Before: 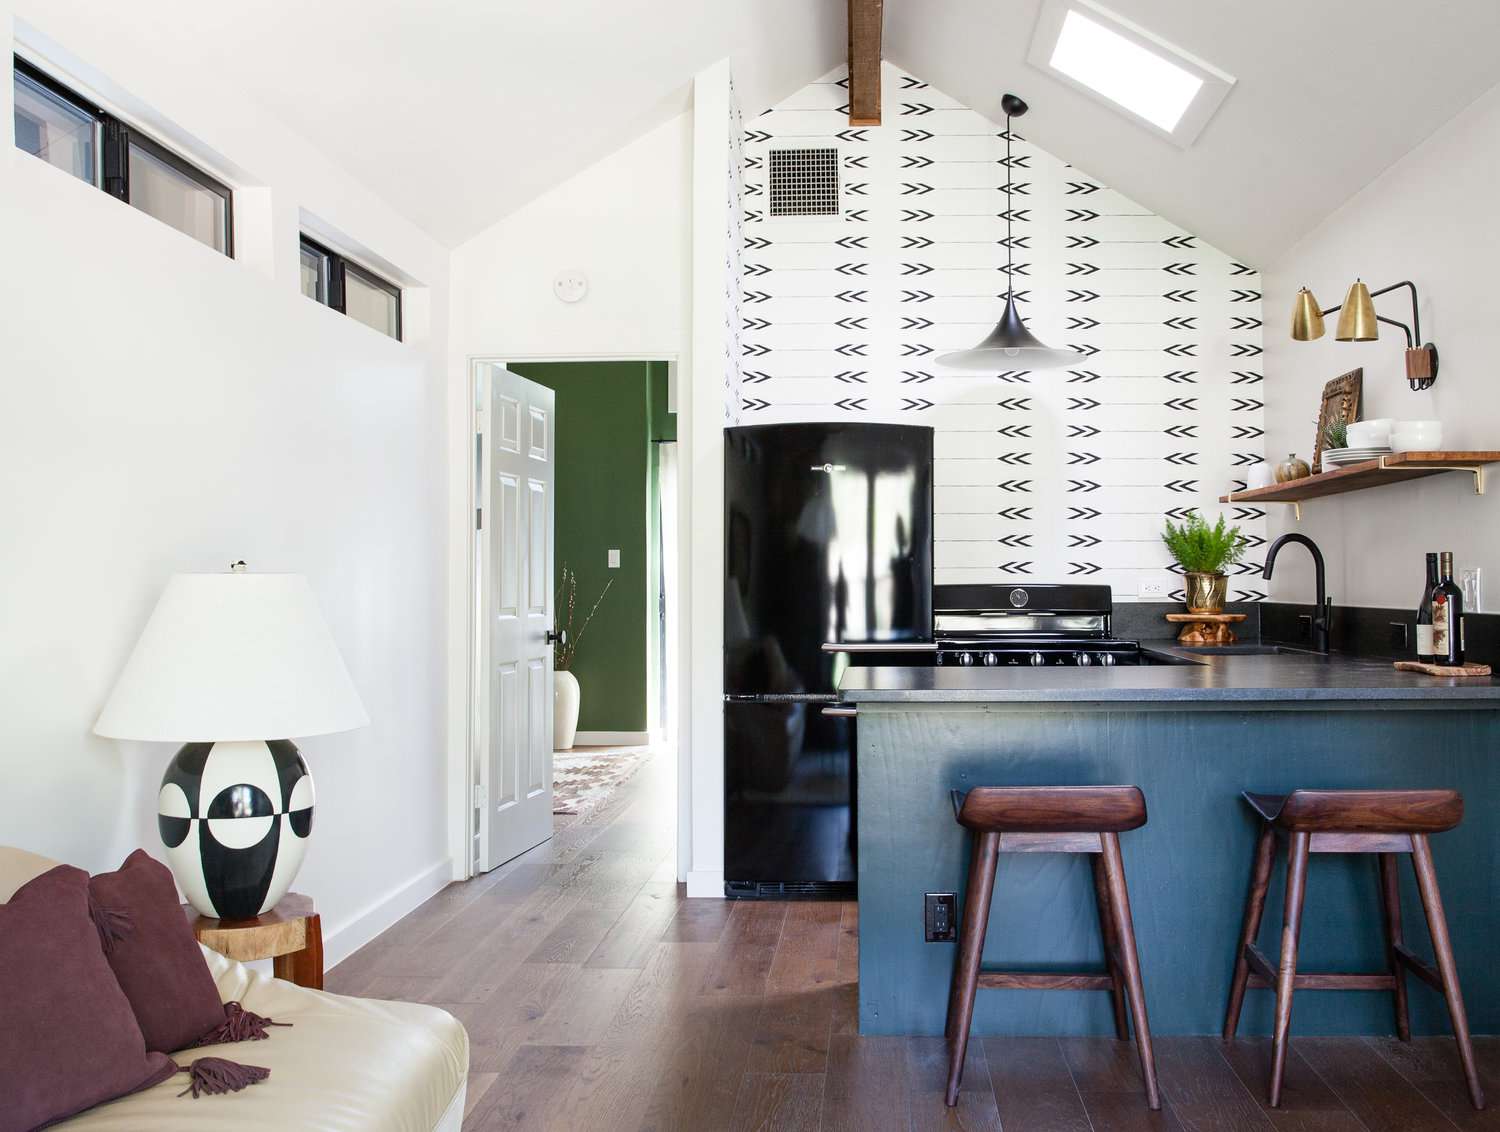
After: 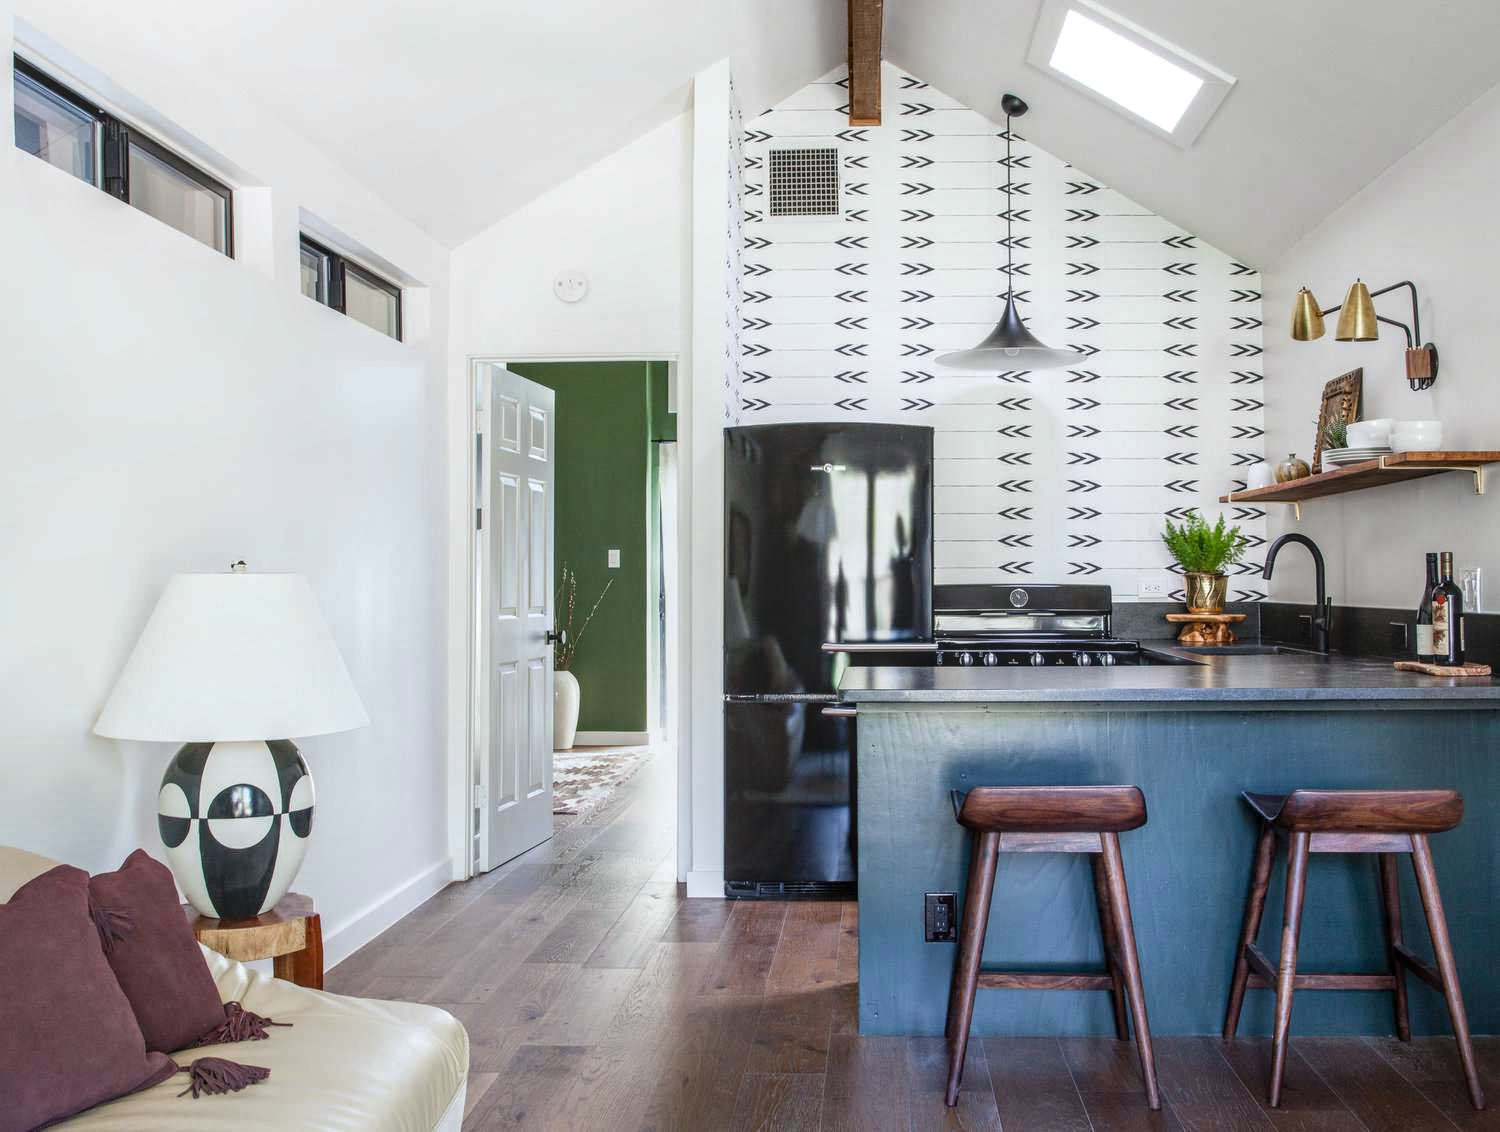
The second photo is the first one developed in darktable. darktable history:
local contrast: highlights 0%, shadows 0%, detail 133%
white balance: red 0.982, blue 1.018
